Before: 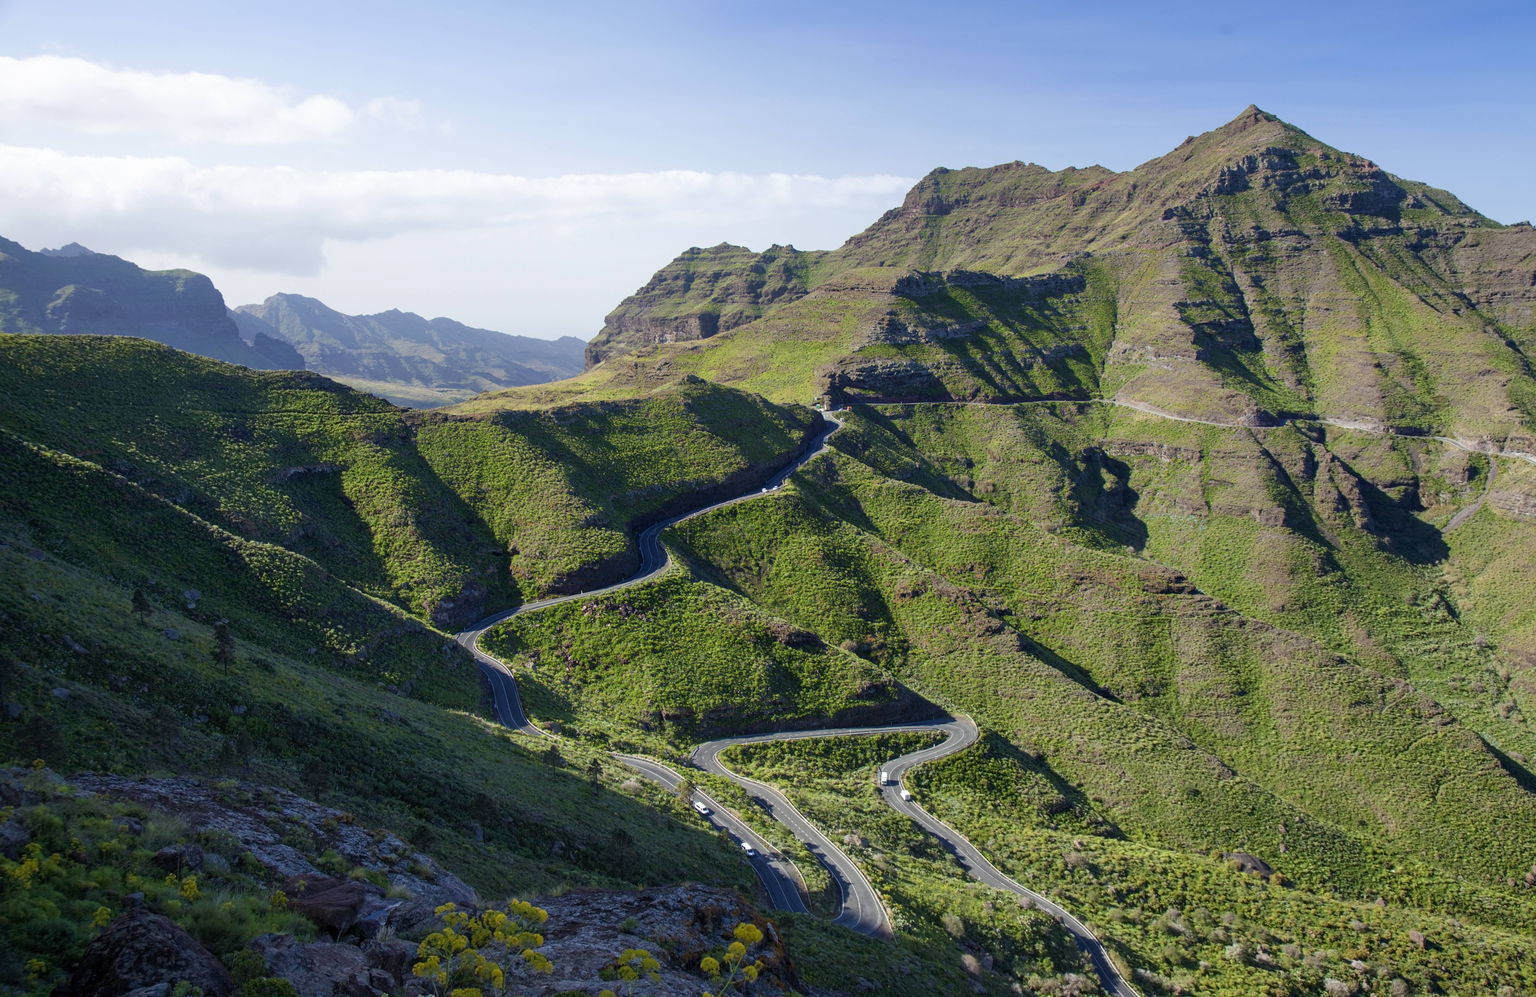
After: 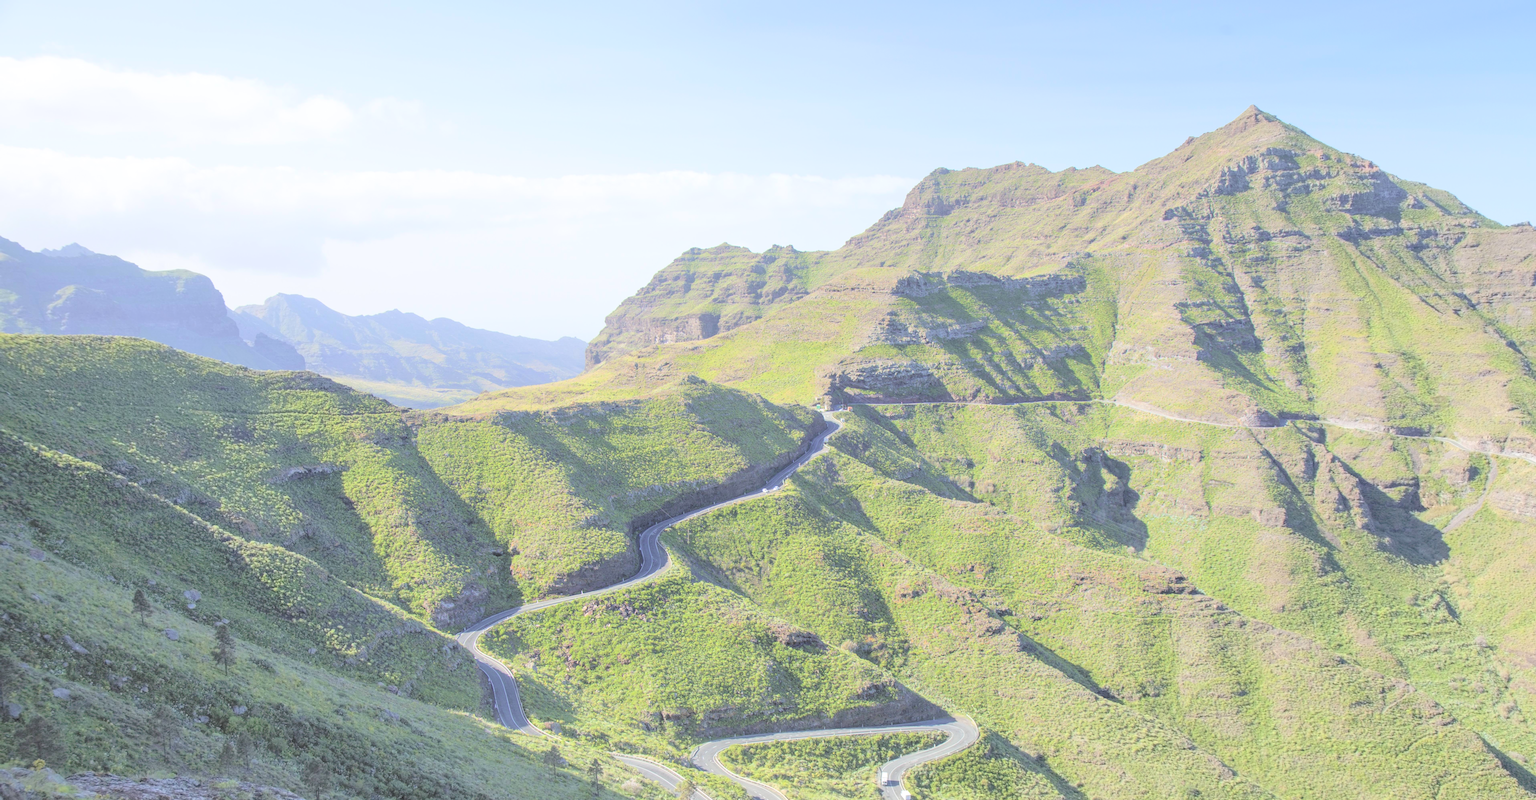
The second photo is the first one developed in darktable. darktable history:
contrast brightness saturation: brightness 0.983
local contrast: detail 109%
crop: bottom 19.691%
